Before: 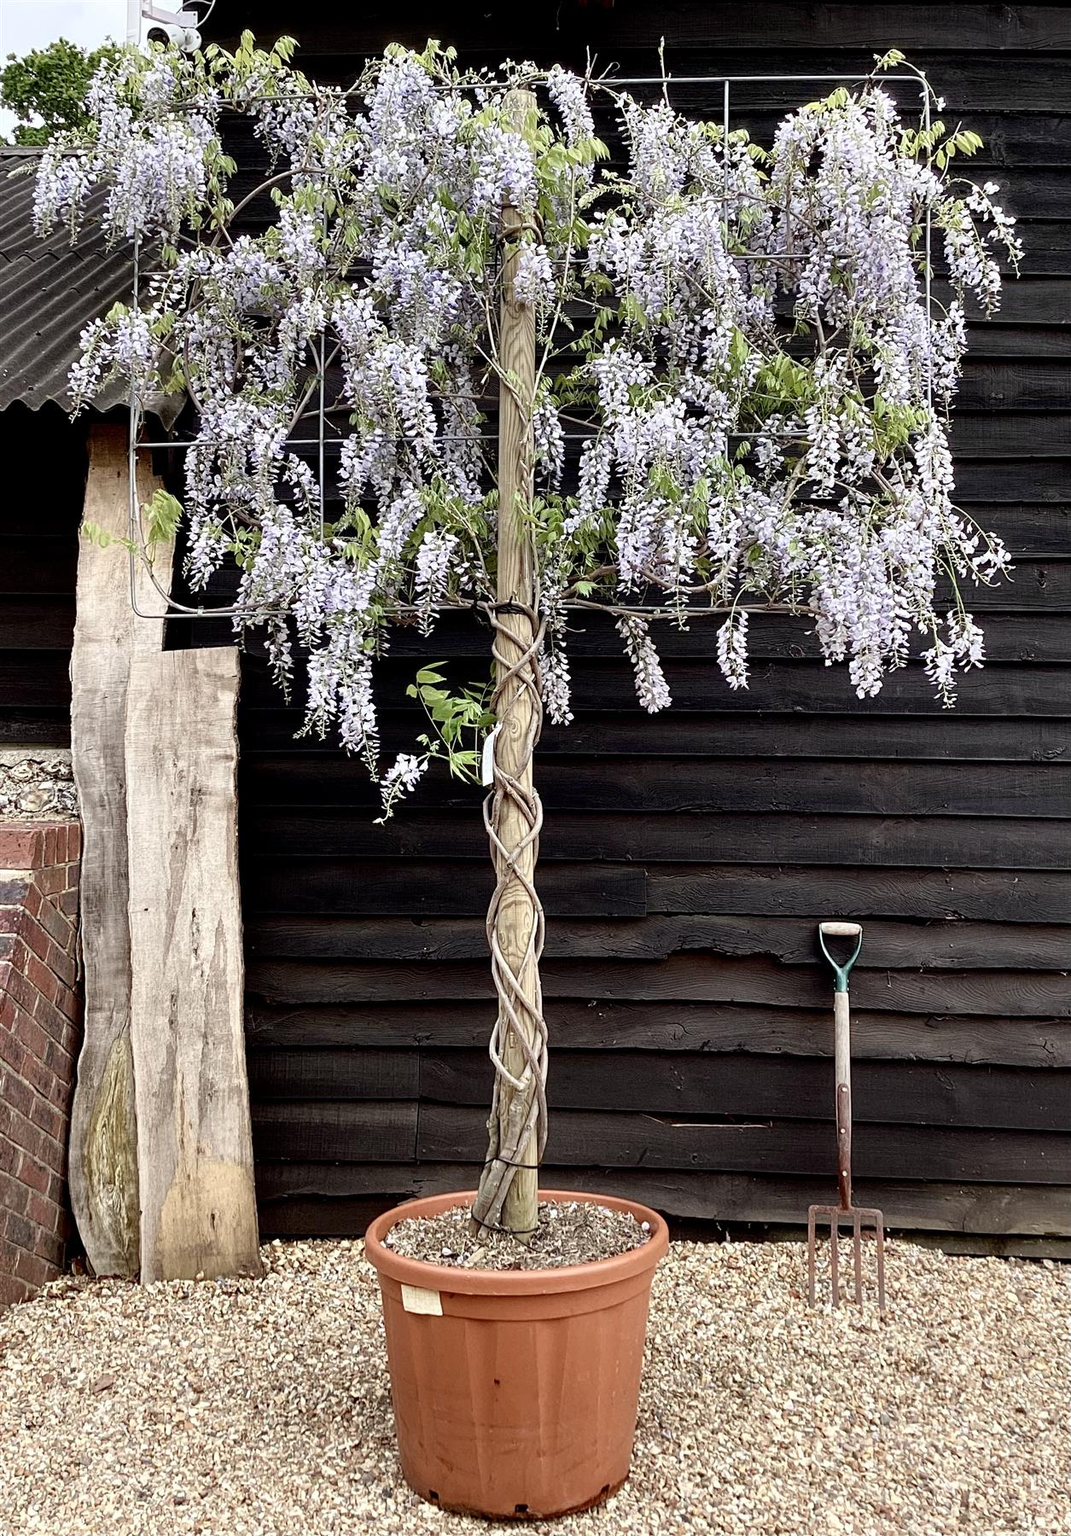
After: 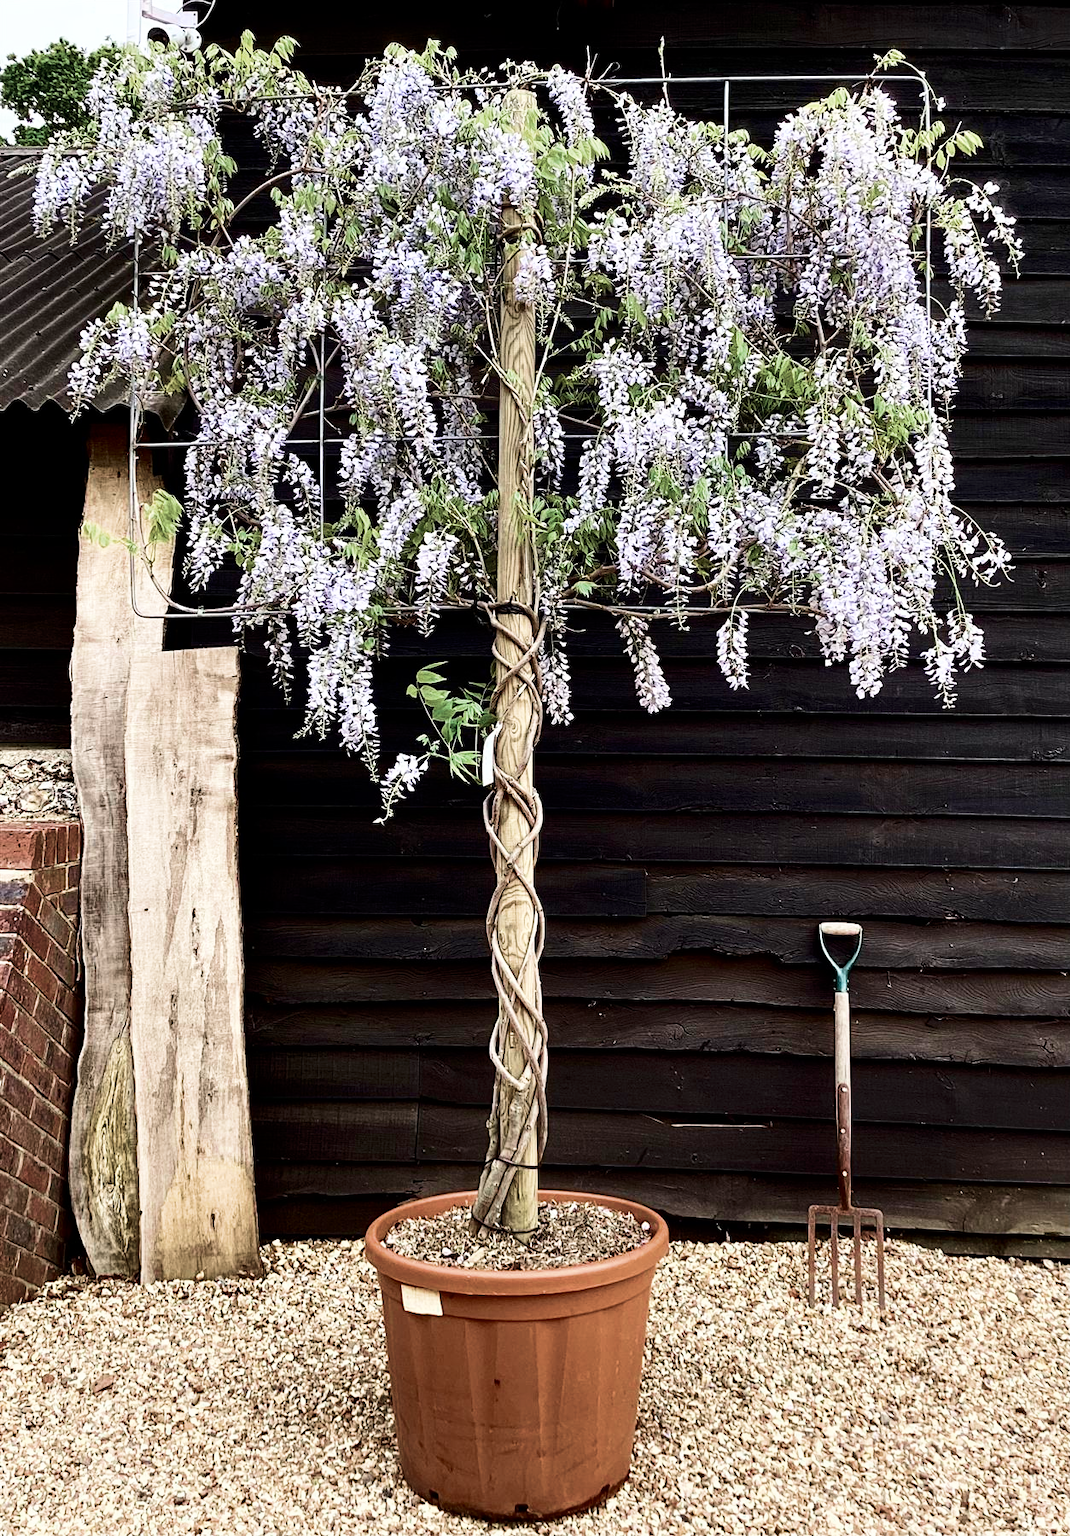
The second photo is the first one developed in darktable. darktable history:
color zones: curves: ch0 [(0, 0.5) (0.125, 0.4) (0.25, 0.5) (0.375, 0.4) (0.5, 0.4) (0.625, 0.6) (0.75, 0.6) (0.875, 0.5)]; ch1 [(0, 0.35) (0.125, 0.45) (0.25, 0.35) (0.375, 0.35) (0.5, 0.35) (0.625, 0.35) (0.75, 0.45) (0.875, 0.35)]; ch2 [(0, 0.6) (0.125, 0.5) (0.25, 0.5) (0.375, 0.6) (0.5, 0.6) (0.625, 0.5) (0.75, 0.5) (0.875, 0.5)]
tone equalizer: on, module defaults
velvia: strength 75%
contrast brightness saturation: contrast 0.286
